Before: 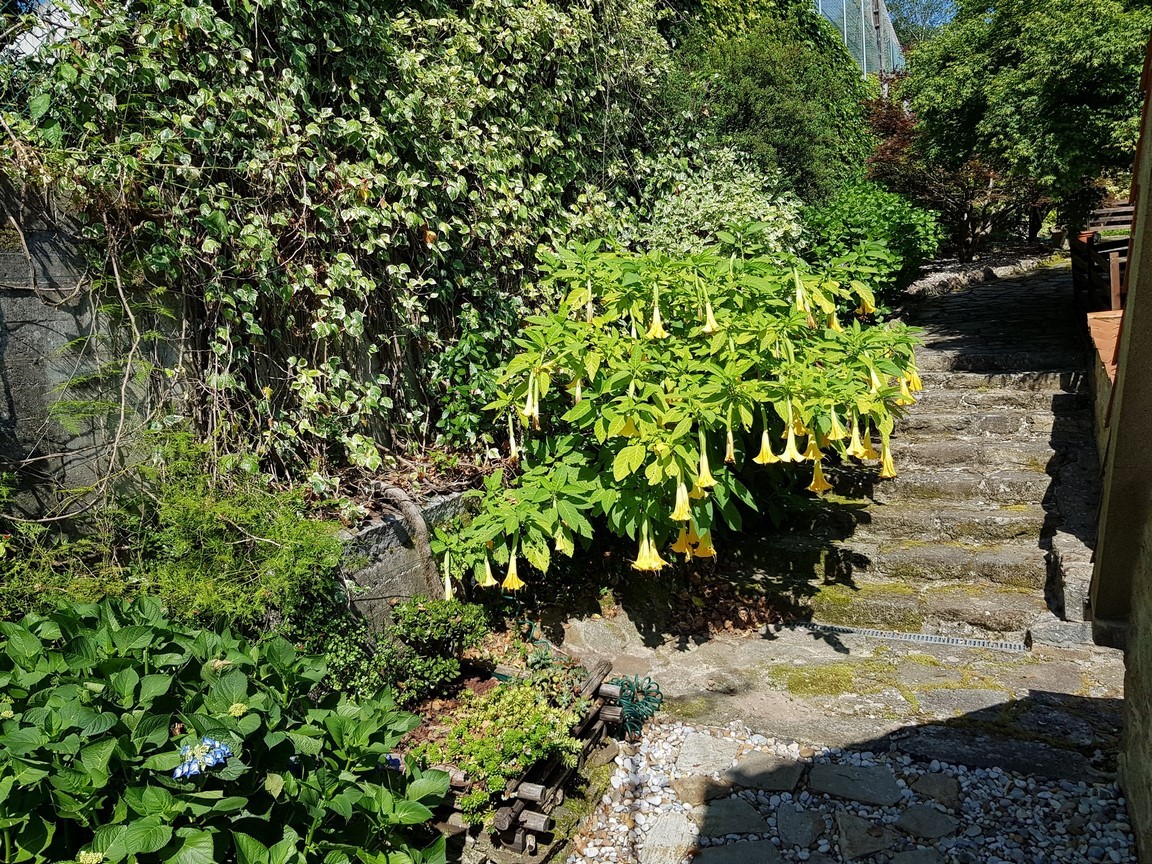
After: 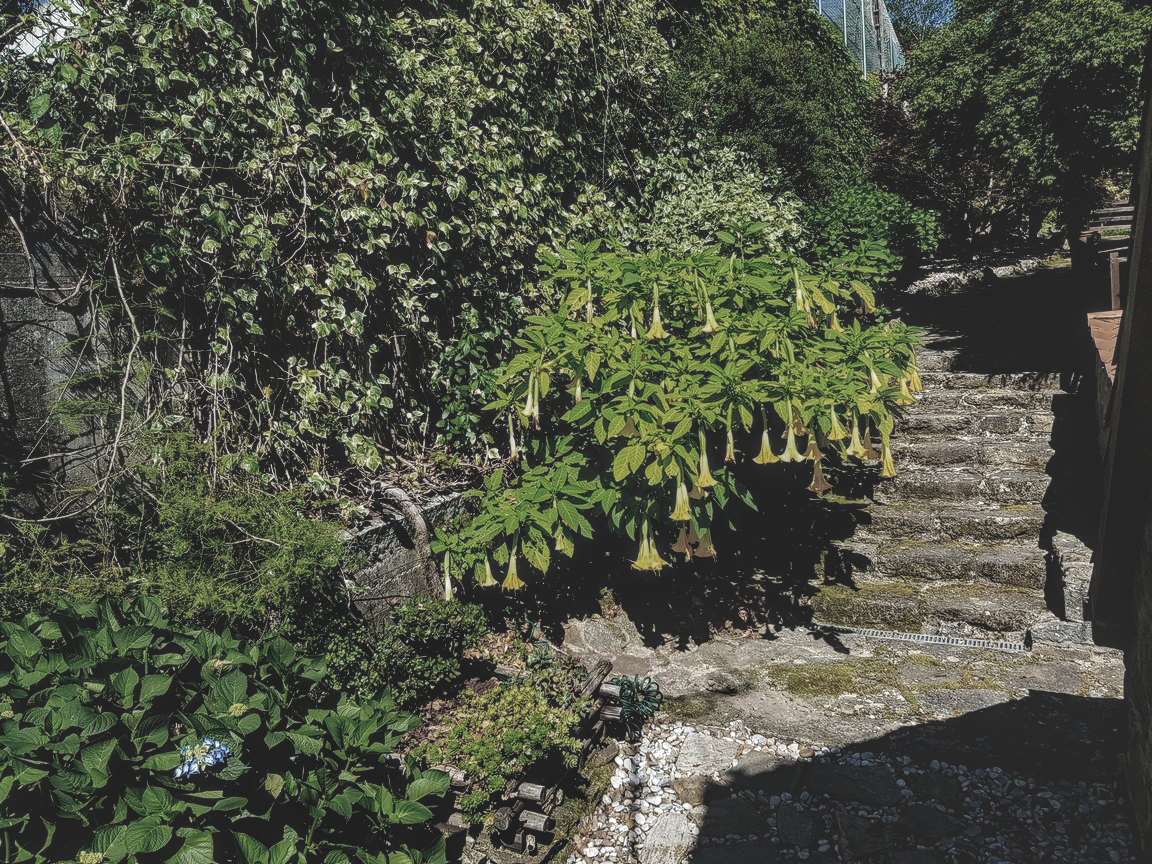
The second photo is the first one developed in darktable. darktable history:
rgb curve: curves: ch0 [(0, 0.186) (0.314, 0.284) (0.775, 0.708) (1, 1)], compensate middle gray true, preserve colors none
local contrast: highlights 79%, shadows 56%, detail 175%, midtone range 0.428
color zones: curves: ch0 [(0, 0.487) (0.241, 0.395) (0.434, 0.373) (0.658, 0.412) (0.838, 0.487)]; ch1 [(0, 0) (0.053, 0.053) (0.211, 0.202) (0.579, 0.259) (0.781, 0.241)]
basic adjustments: black level correction 0.018, exposure 0.33 EV, highlight compression 93.18, middle gray 17.31%, brightness -0.09, saturation 0.33, vibrance -0.21
